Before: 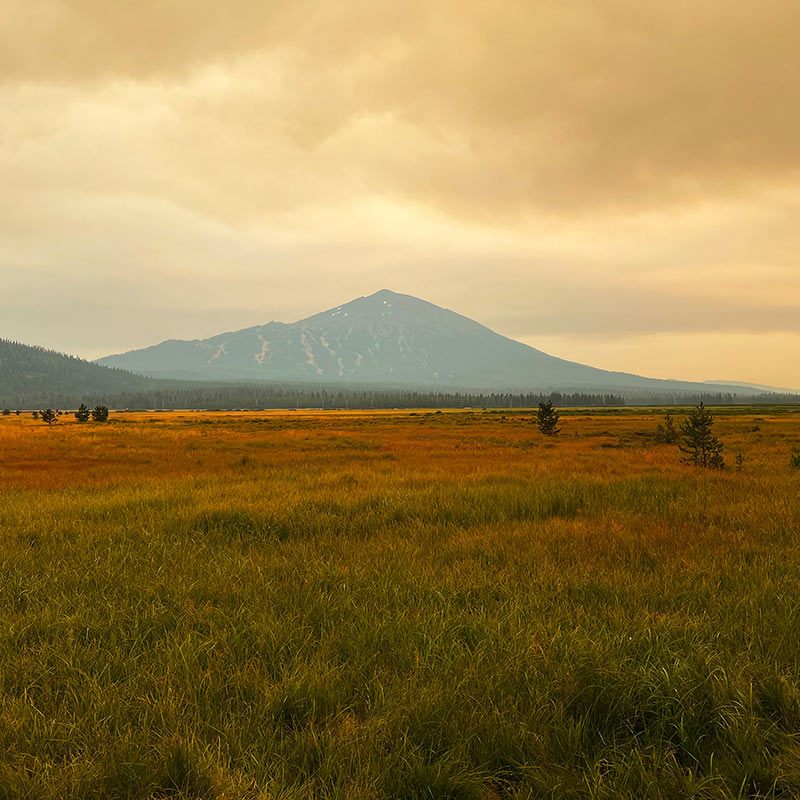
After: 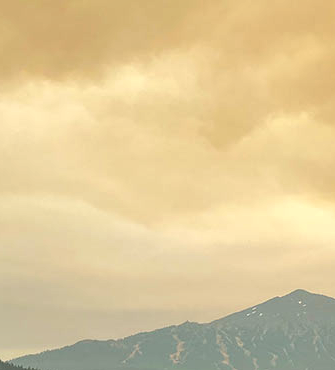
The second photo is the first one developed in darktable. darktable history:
shadows and highlights: shadows 37.27, highlights -28.18, soften with gaussian
local contrast: on, module defaults
crop and rotate: left 10.817%, top 0.062%, right 47.194%, bottom 53.626%
